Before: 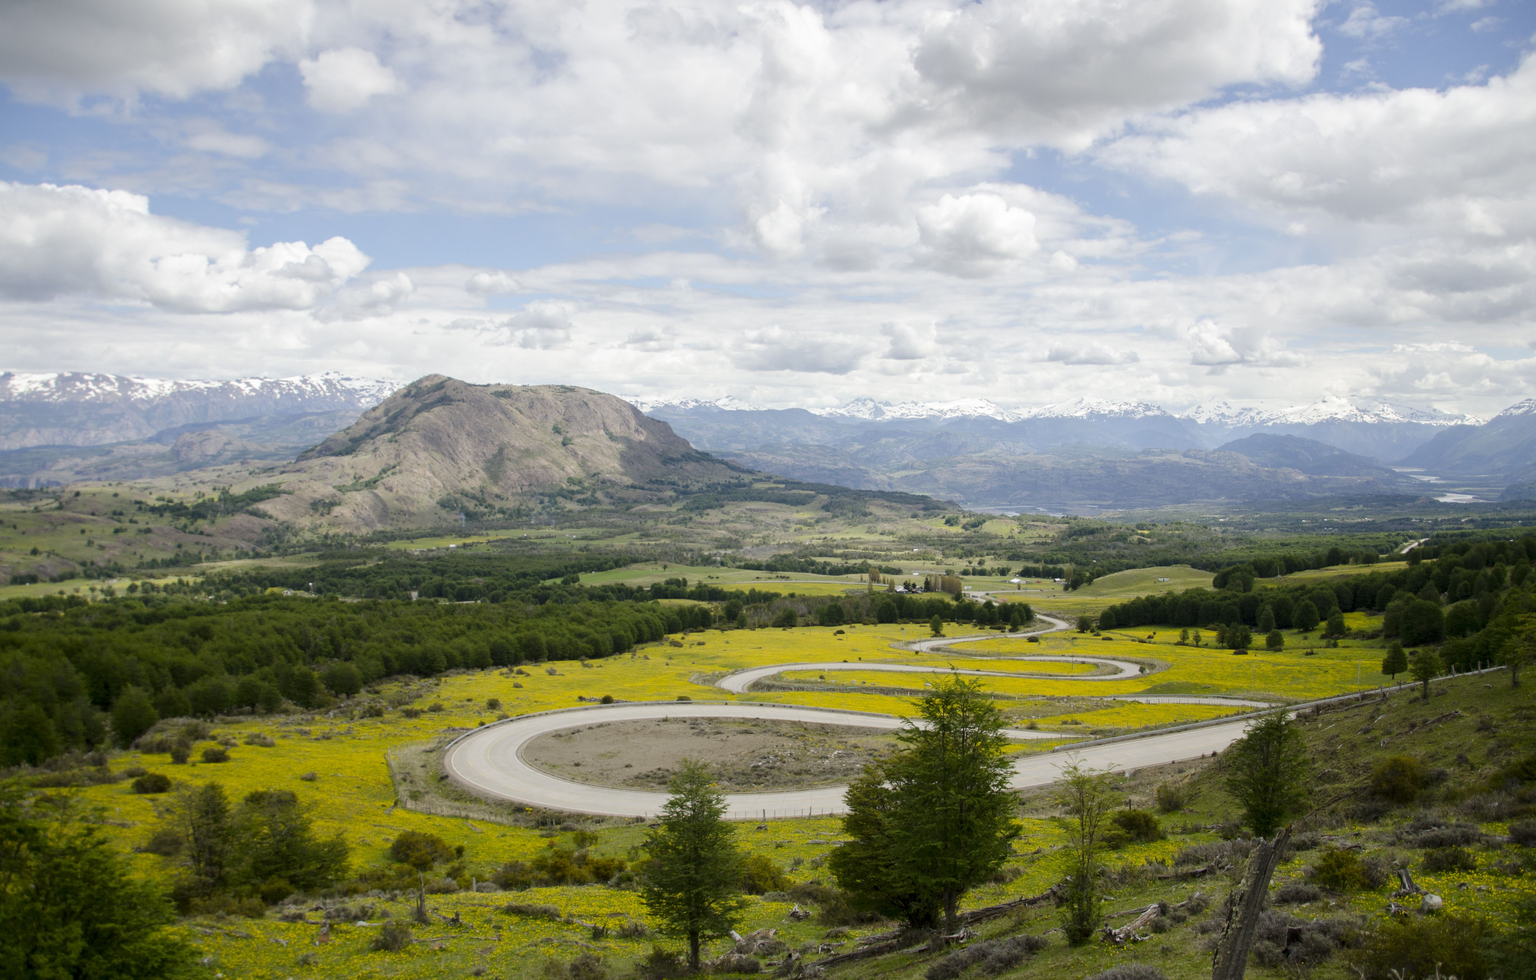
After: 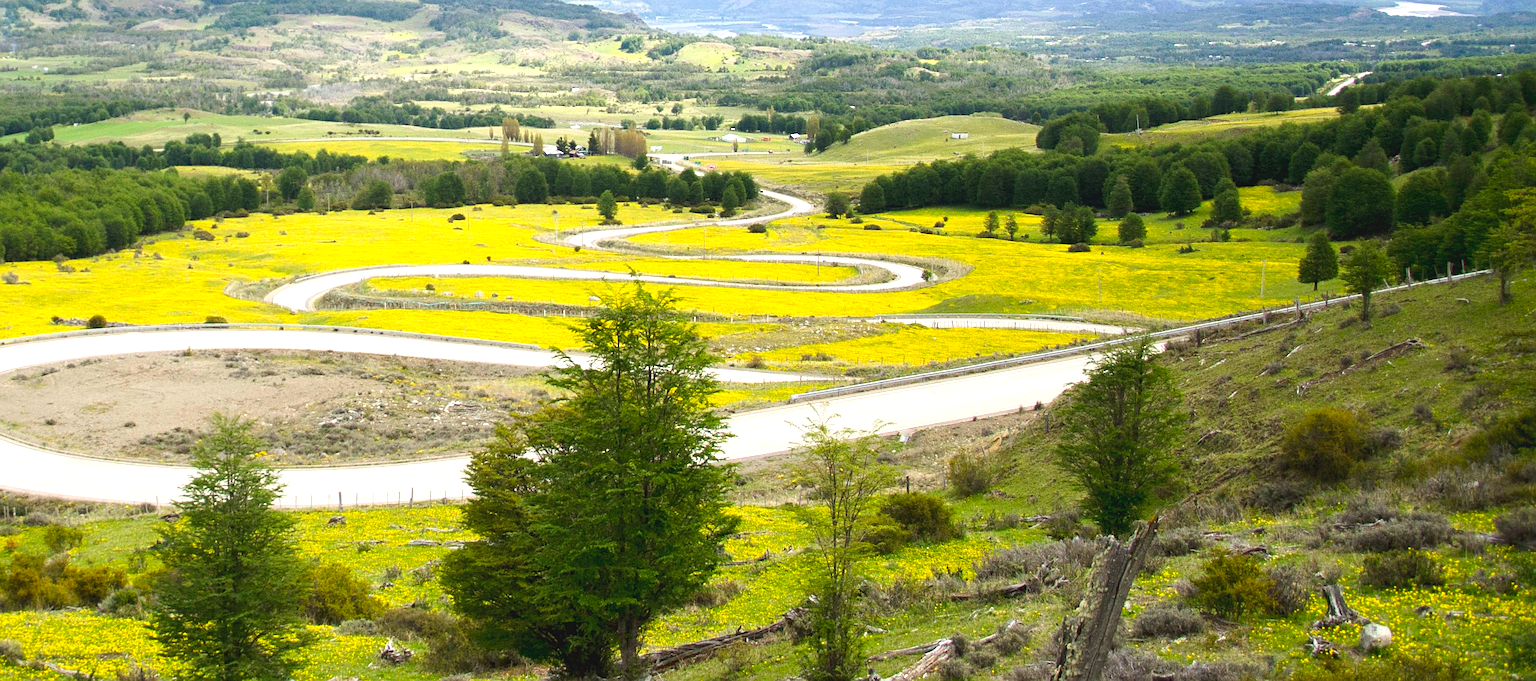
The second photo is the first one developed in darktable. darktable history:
crop and rotate: left 35.509%, top 50.238%, bottom 4.934%
exposure: black level correction 0, exposure 1.388 EV, compensate exposure bias true, compensate highlight preservation false
sharpen: on, module defaults
contrast brightness saturation: contrast -0.11
